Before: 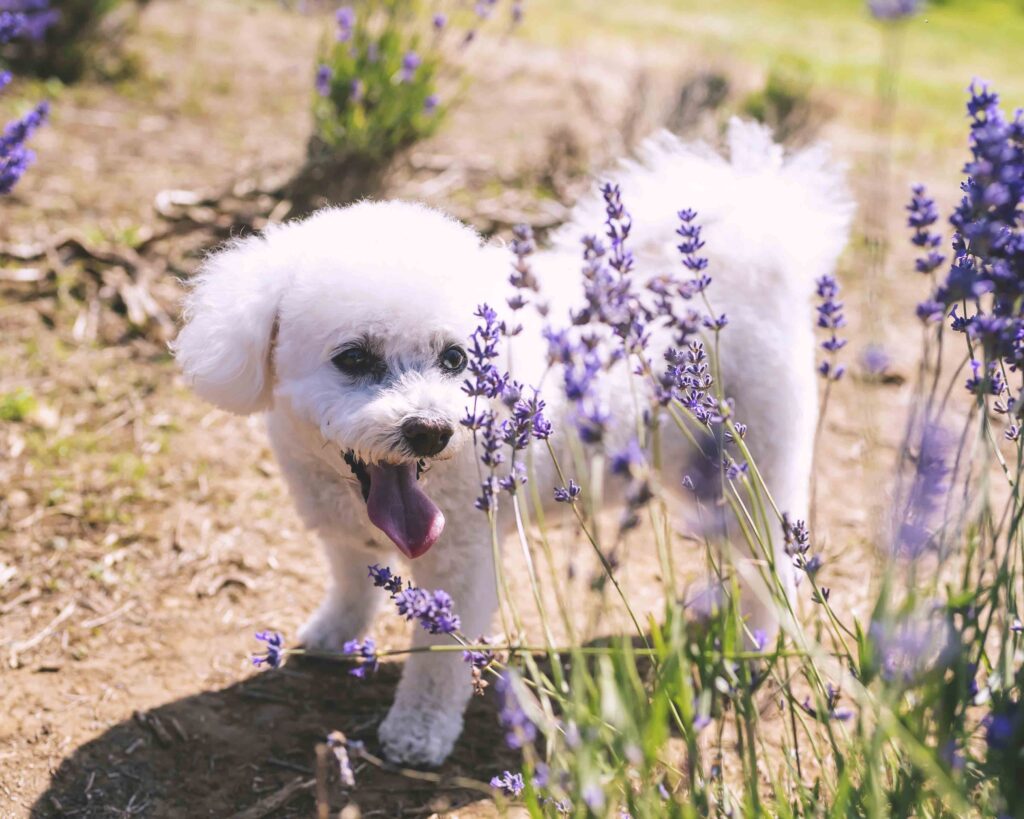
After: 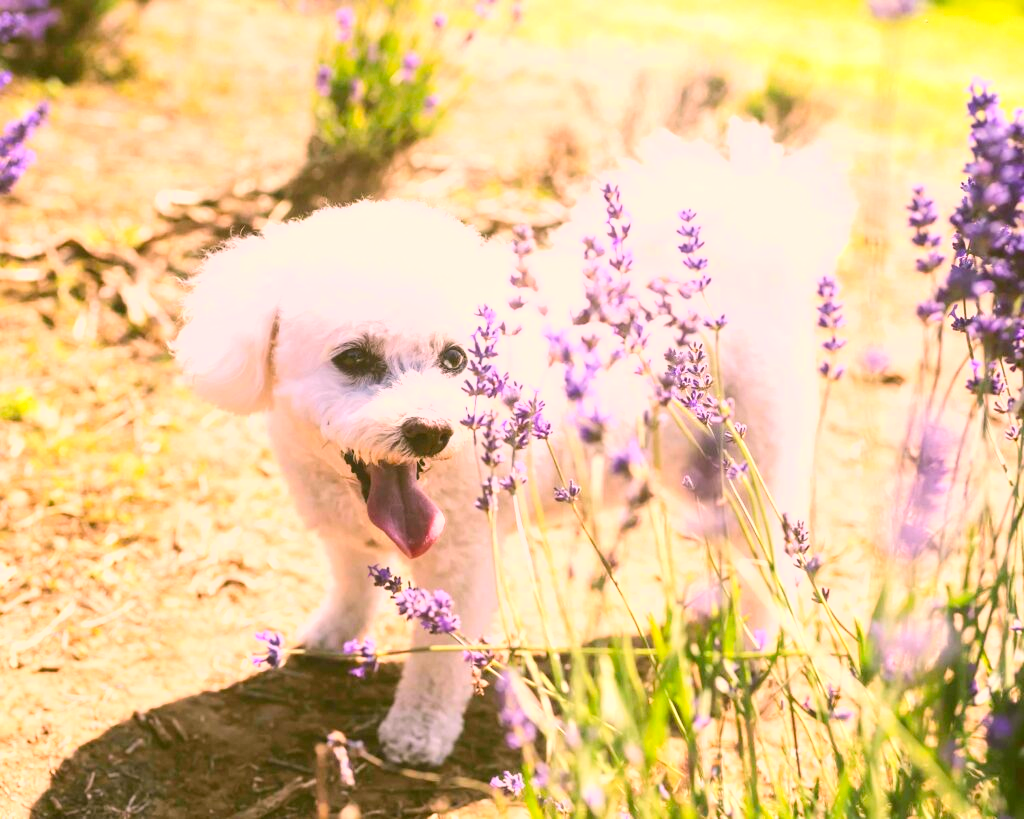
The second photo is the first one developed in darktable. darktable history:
contrast equalizer: octaves 7, y [[0.6 ×6], [0.55 ×6], [0 ×6], [0 ×6], [0 ×6]], mix -0.3
contrast brightness saturation: contrast 0.2, brightness 0.15, saturation 0.14
tone curve: curves: ch0 [(0, 0) (0.541, 0.628) (0.906, 0.997)]
color correction: highlights a* 8.98, highlights b* 15.09, shadows a* -0.49, shadows b* 26.52
